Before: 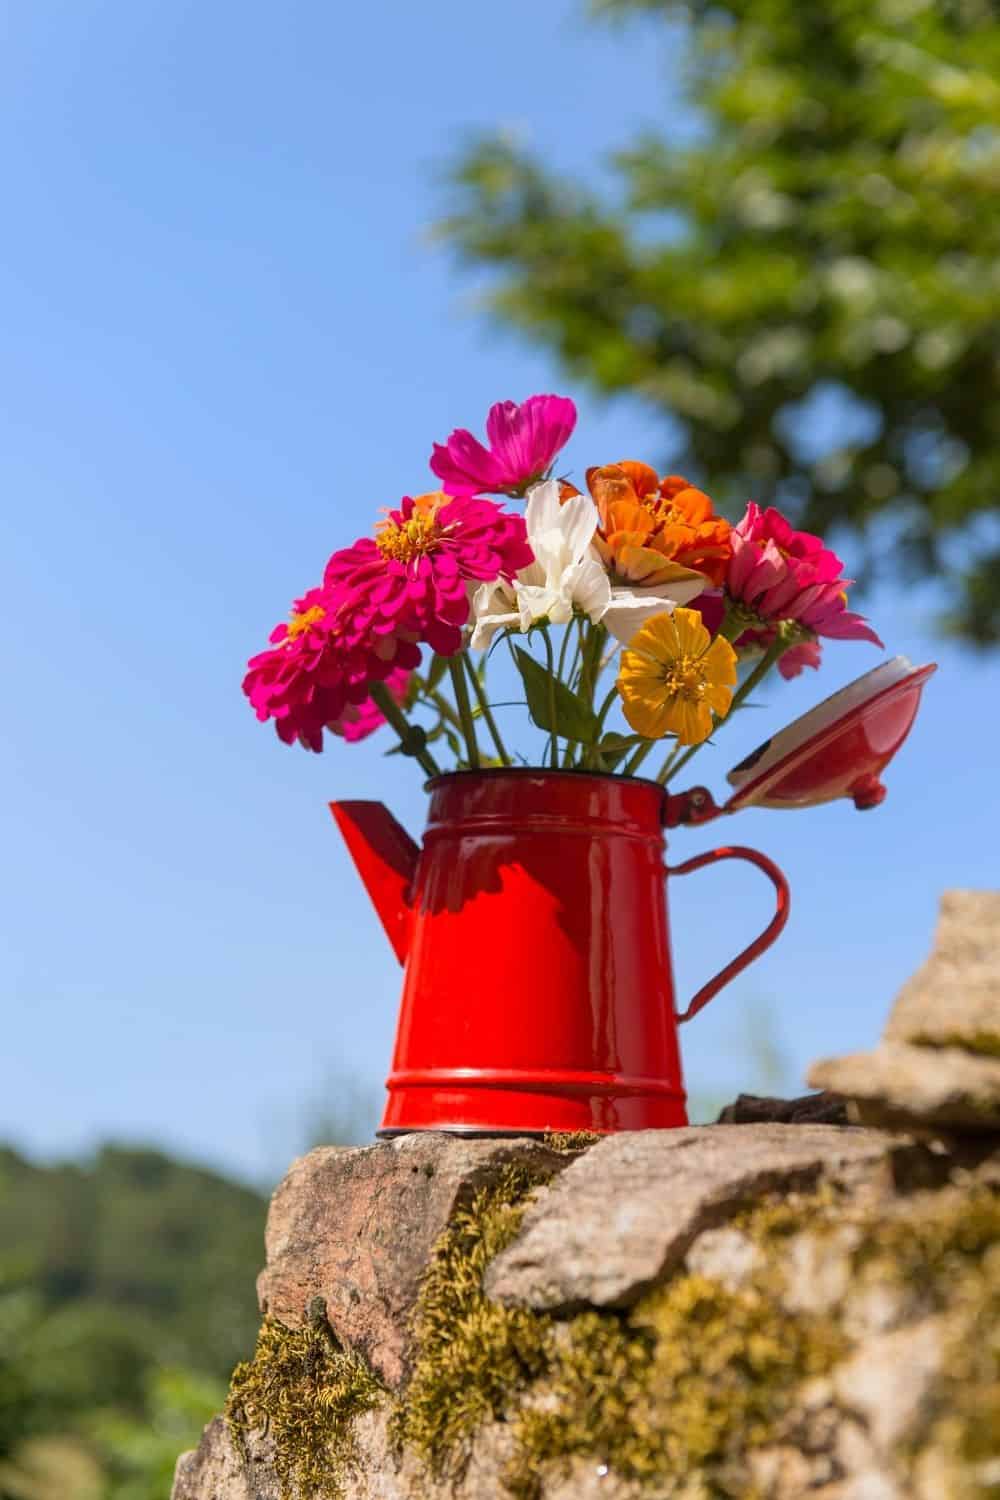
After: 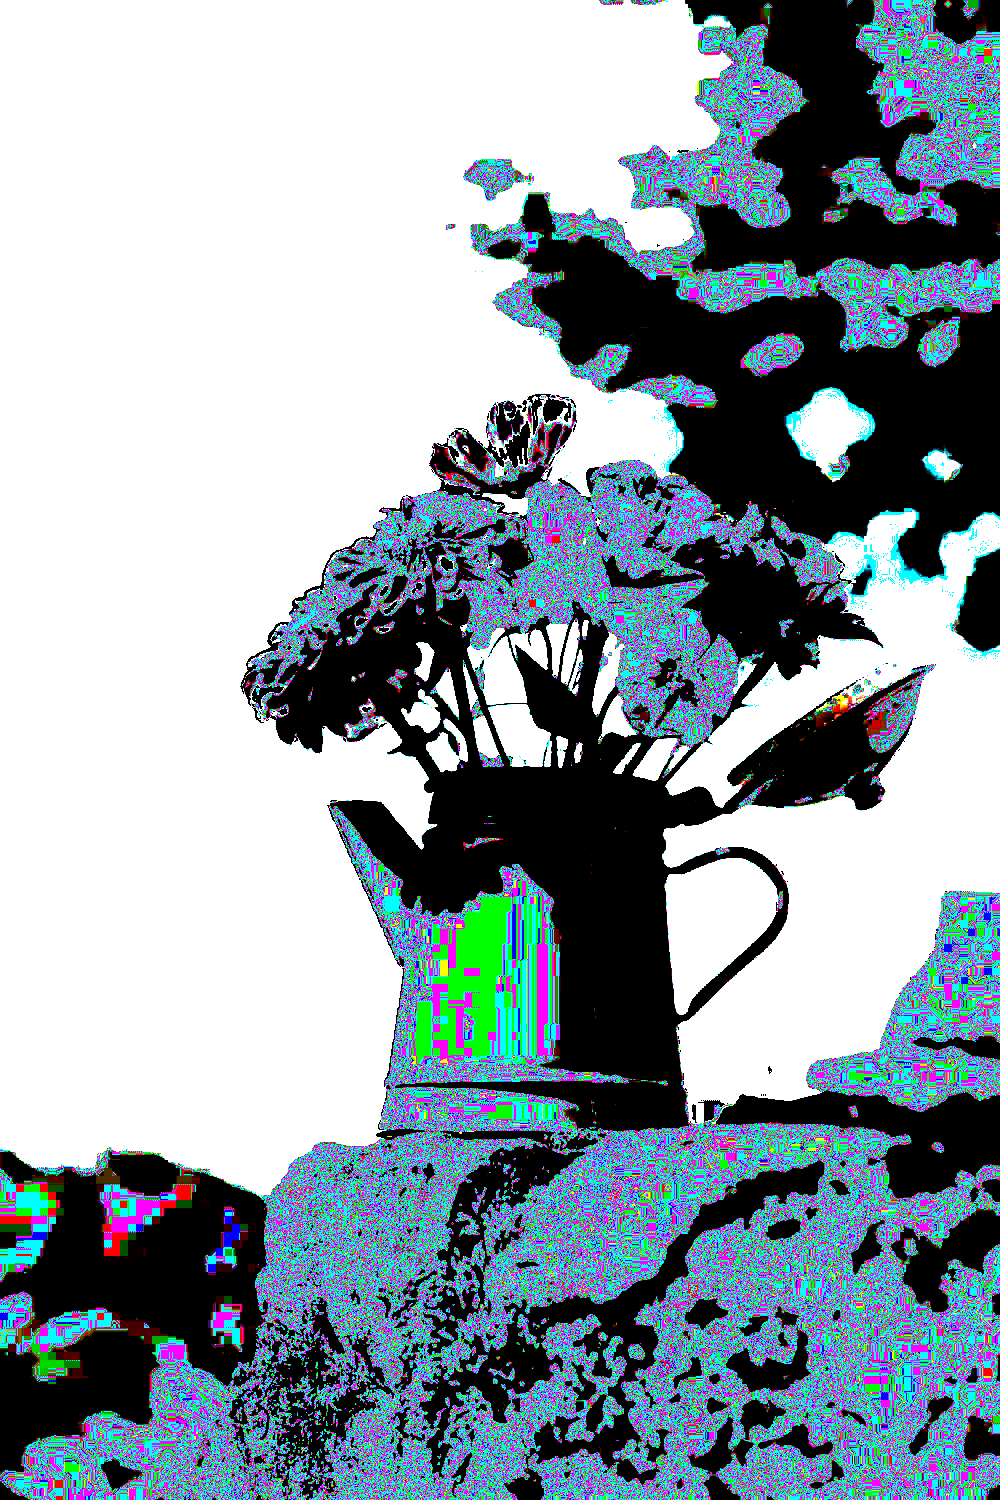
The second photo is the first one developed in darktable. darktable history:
exposure: black level correction 0.098, exposure 3.017 EV, compensate highlight preservation false
color zones: curves: ch0 [(0, 0.511) (0.143, 0.531) (0.286, 0.56) (0.429, 0.5) (0.571, 0.5) (0.714, 0.5) (0.857, 0.5) (1, 0.5)]; ch1 [(0, 0.525) (0.143, 0.705) (0.286, 0.715) (0.429, 0.35) (0.571, 0.35) (0.714, 0.35) (0.857, 0.4) (1, 0.4)]; ch2 [(0, 0.572) (0.143, 0.512) (0.286, 0.473) (0.429, 0.45) (0.571, 0.5) (0.714, 0.5) (0.857, 0.518) (1, 0.518)]
levels: levels [0.721, 0.937, 0.997]
tone equalizer: -7 EV -0.637 EV, -6 EV 1.03 EV, -5 EV -0.487 EV, -4 EV 0.406 EV, -3 EV 0.433 EV, -2 EV 0.175 EV, -1 EV -0.15 EV, +0 EV -0.37 EV, edges refinement/feathering 500, mask exposure compensation -1.57 EV, preserve details no
